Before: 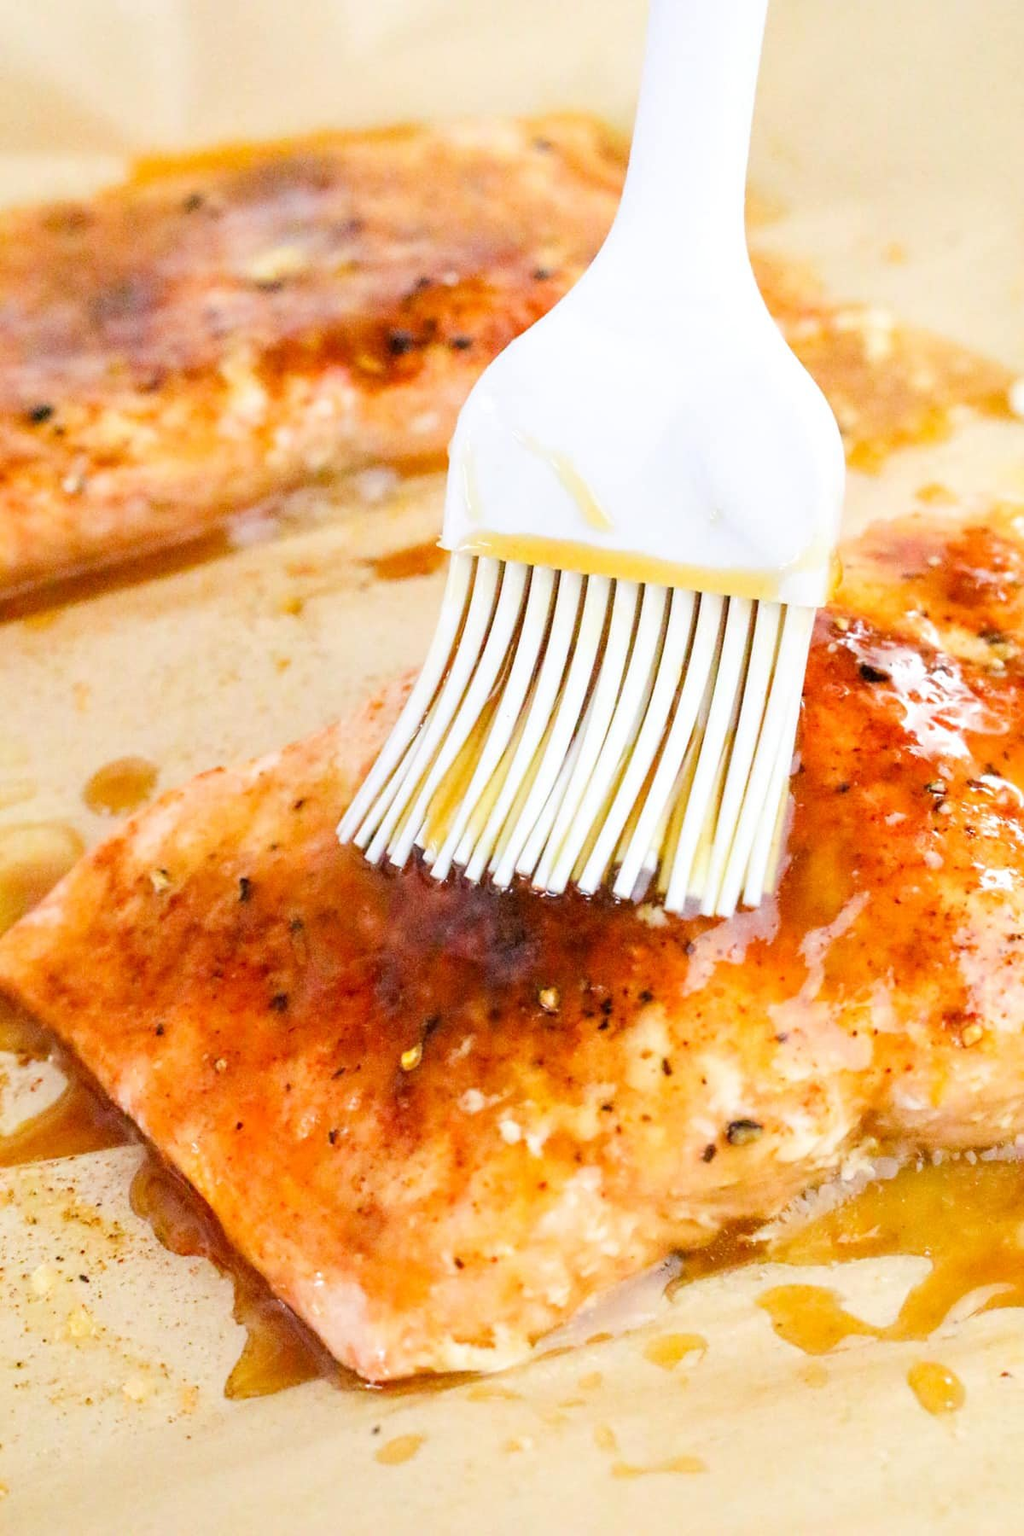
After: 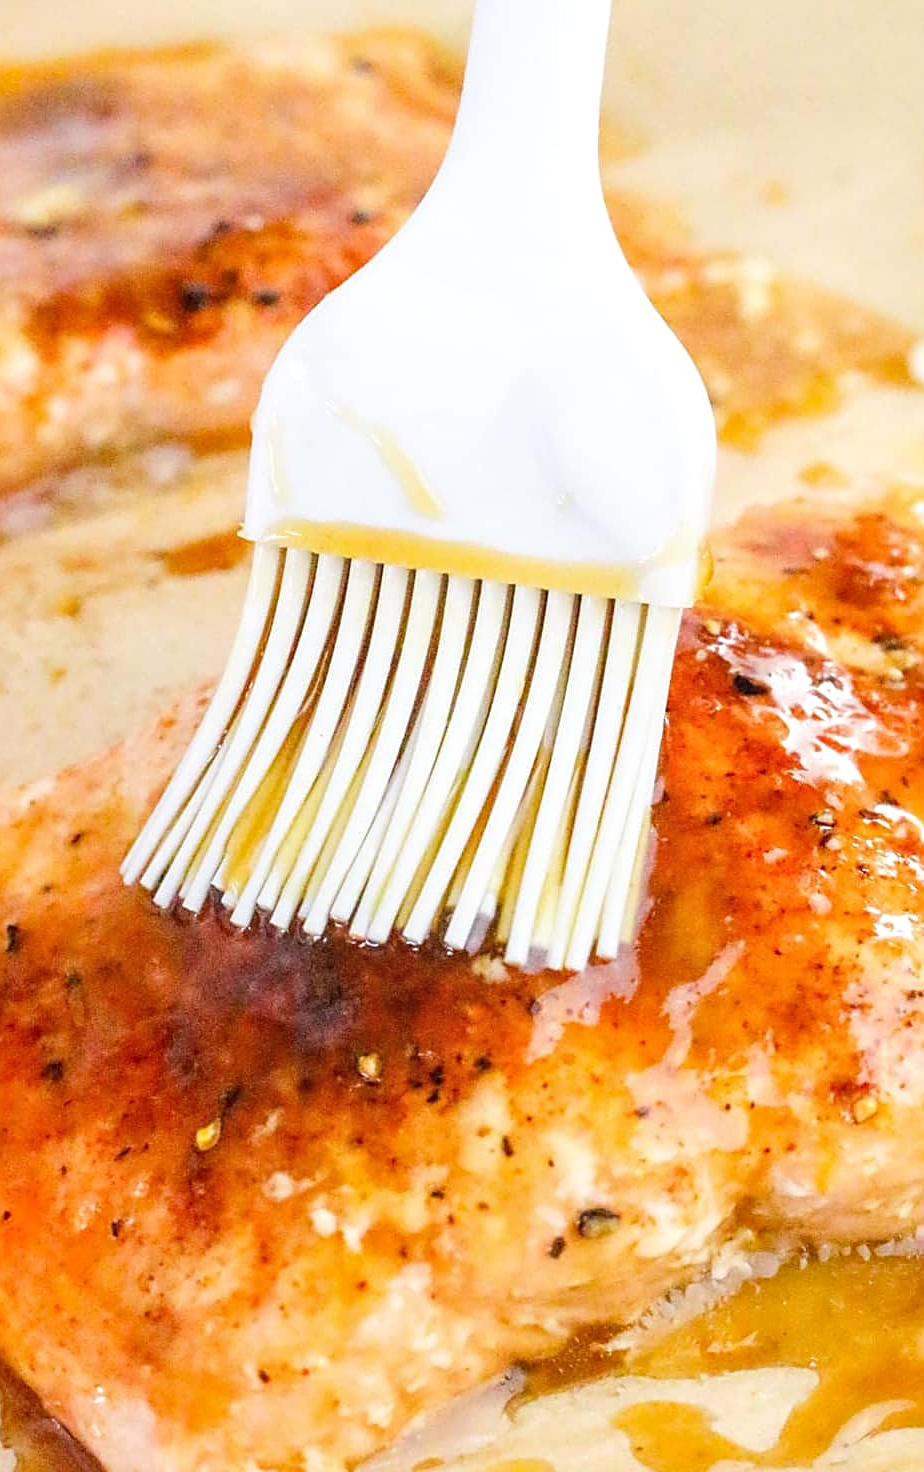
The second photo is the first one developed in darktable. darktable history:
crop: left 22.833%, top 5.82%, bottom 11.851%
local contrast: detail 110%
sharpen: on, module defaults
